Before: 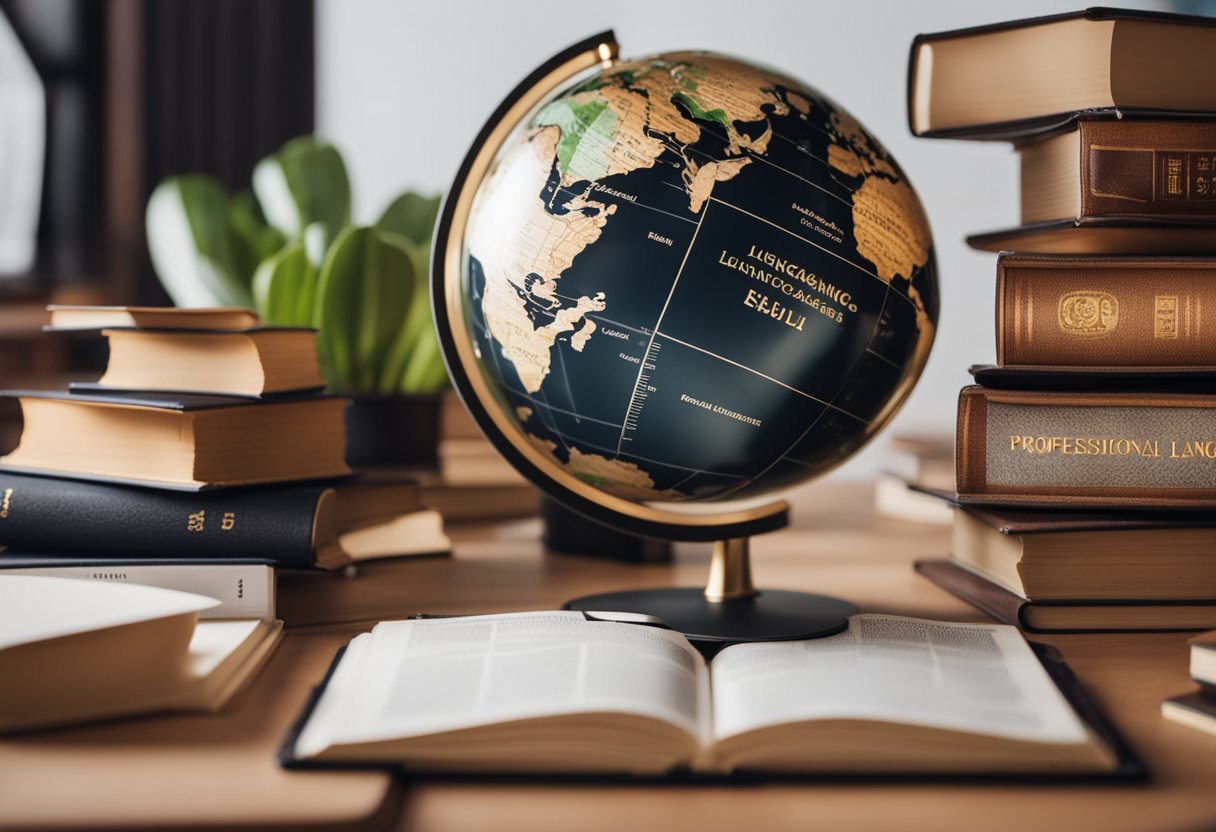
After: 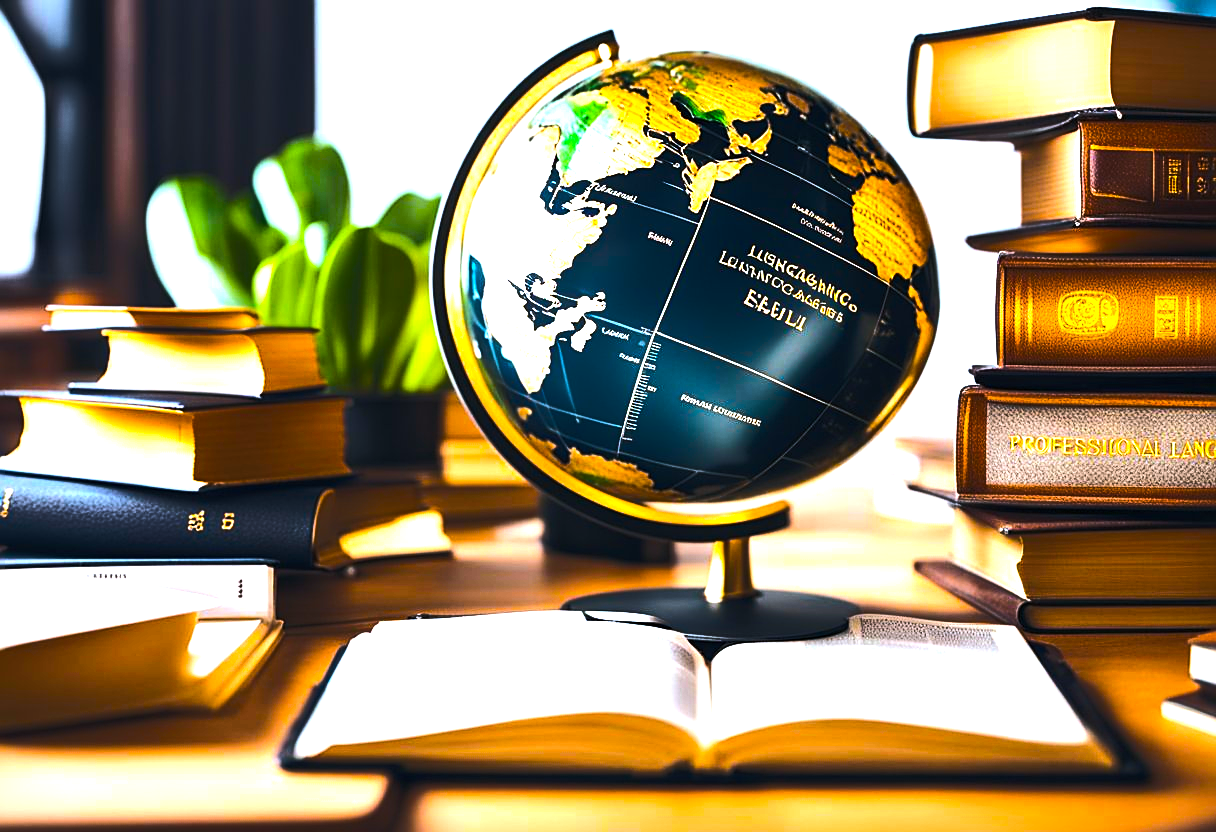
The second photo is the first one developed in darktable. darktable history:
exposure: black level correction 0, exposure 1.741 EV, compensate exposure bias true, compensate highlight preservation false
color balance: mode lift, gamma, gain (sRGB), lift [1, 1, 1.022, 1.026]
color calibration: x 0.367, y 0.379, temperature 4395.86 K
color balance rgb: linear chroma grading › global chroma 40.15%, perceptual saturation grading › global saturation 60.58%, perceptual saturation grading › highlights 20.44%, perceptual saturation grading › shadows -50.36%, perceptual brilliance grading › highlights 2.19%, perceptual brilliance grading › mid-tones -50.36%, perceptual brilliance grading › shadows -50.36%
sharpen: on, module defaults
